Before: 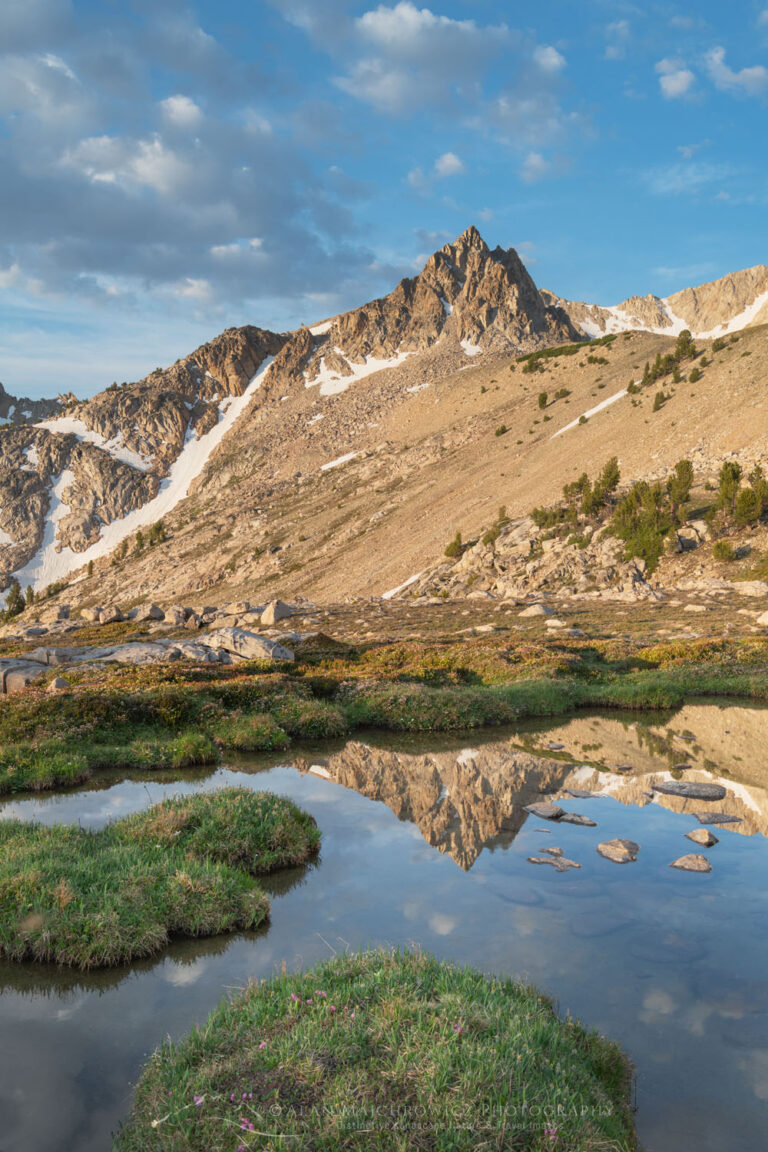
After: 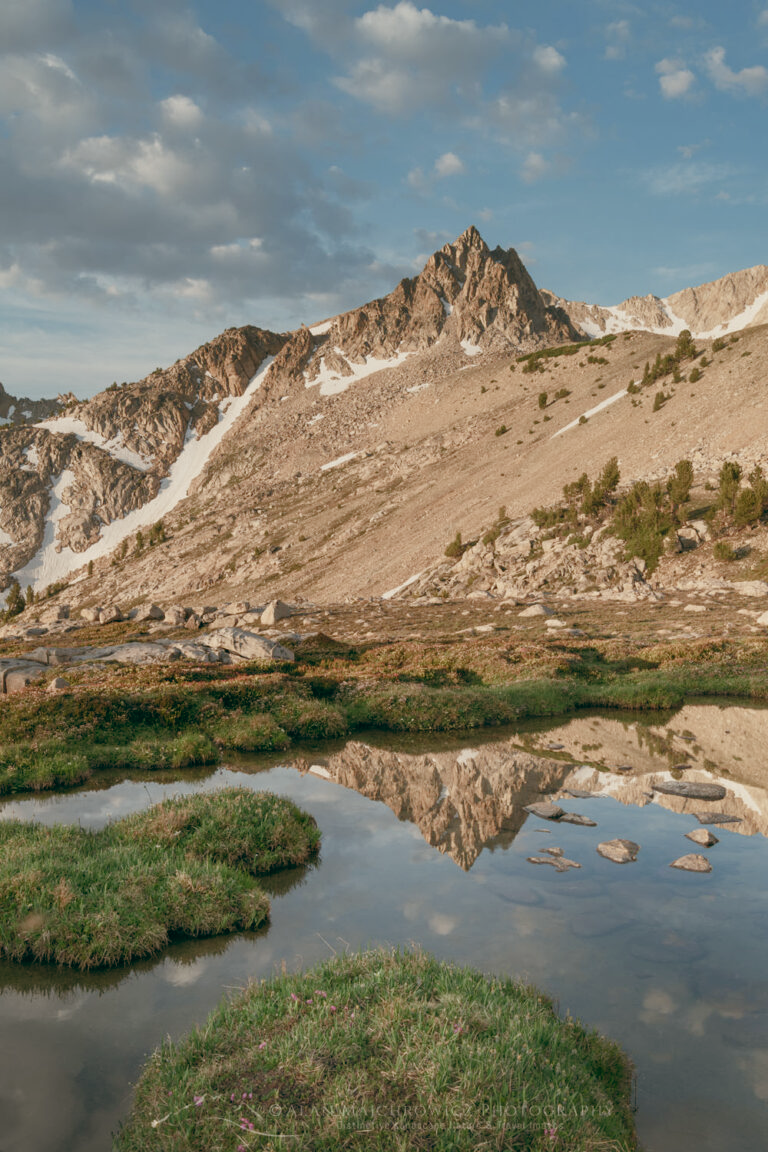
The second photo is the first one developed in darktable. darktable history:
white balance: red 1.045, blue 0.932
color balance: lift [1, 0.994, 1.002, 1.006], gamma [0.957, 1.081, 1.016, 0.919], gain [0.97, 0.972, 1.01, 1.028], input saturation 91.06%, output saturation 79.8%
color balance rgb: shadows lift › chroma 1%, shadows lift › hue 113°, highlights gain › chroma 0.2%, highlights gain › hue 333°, perceptual saturation grading › global saturation 20%, perceptual saturation grading › highlights -50%, perceptual saturation grading › shadows 25%, contrast -10%
